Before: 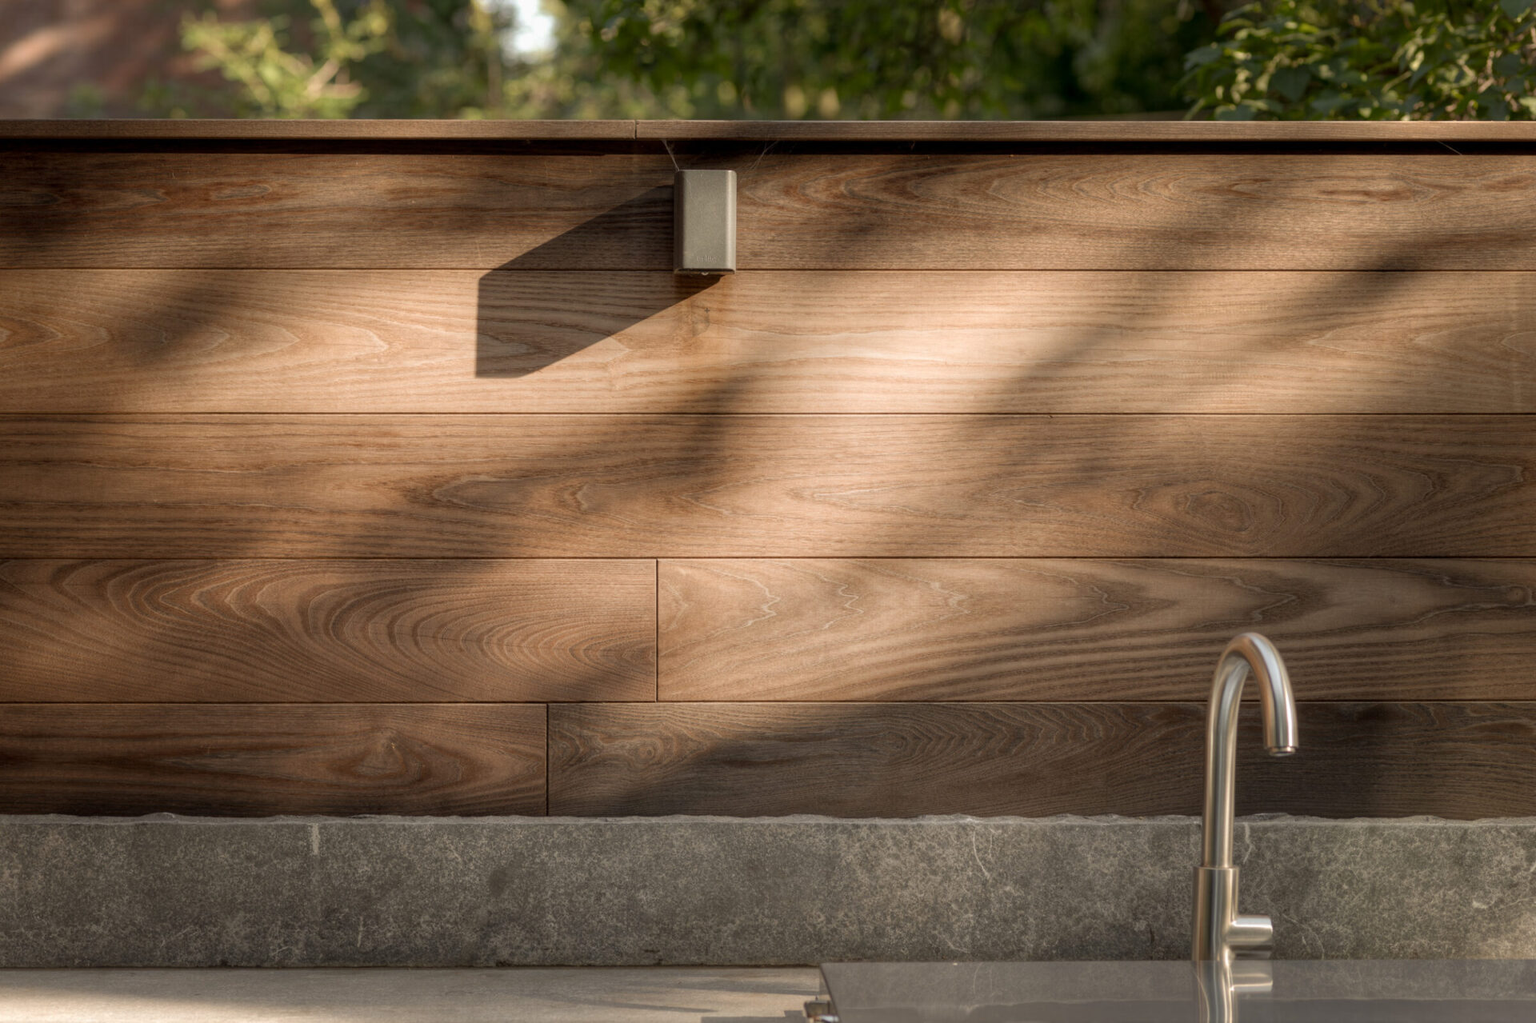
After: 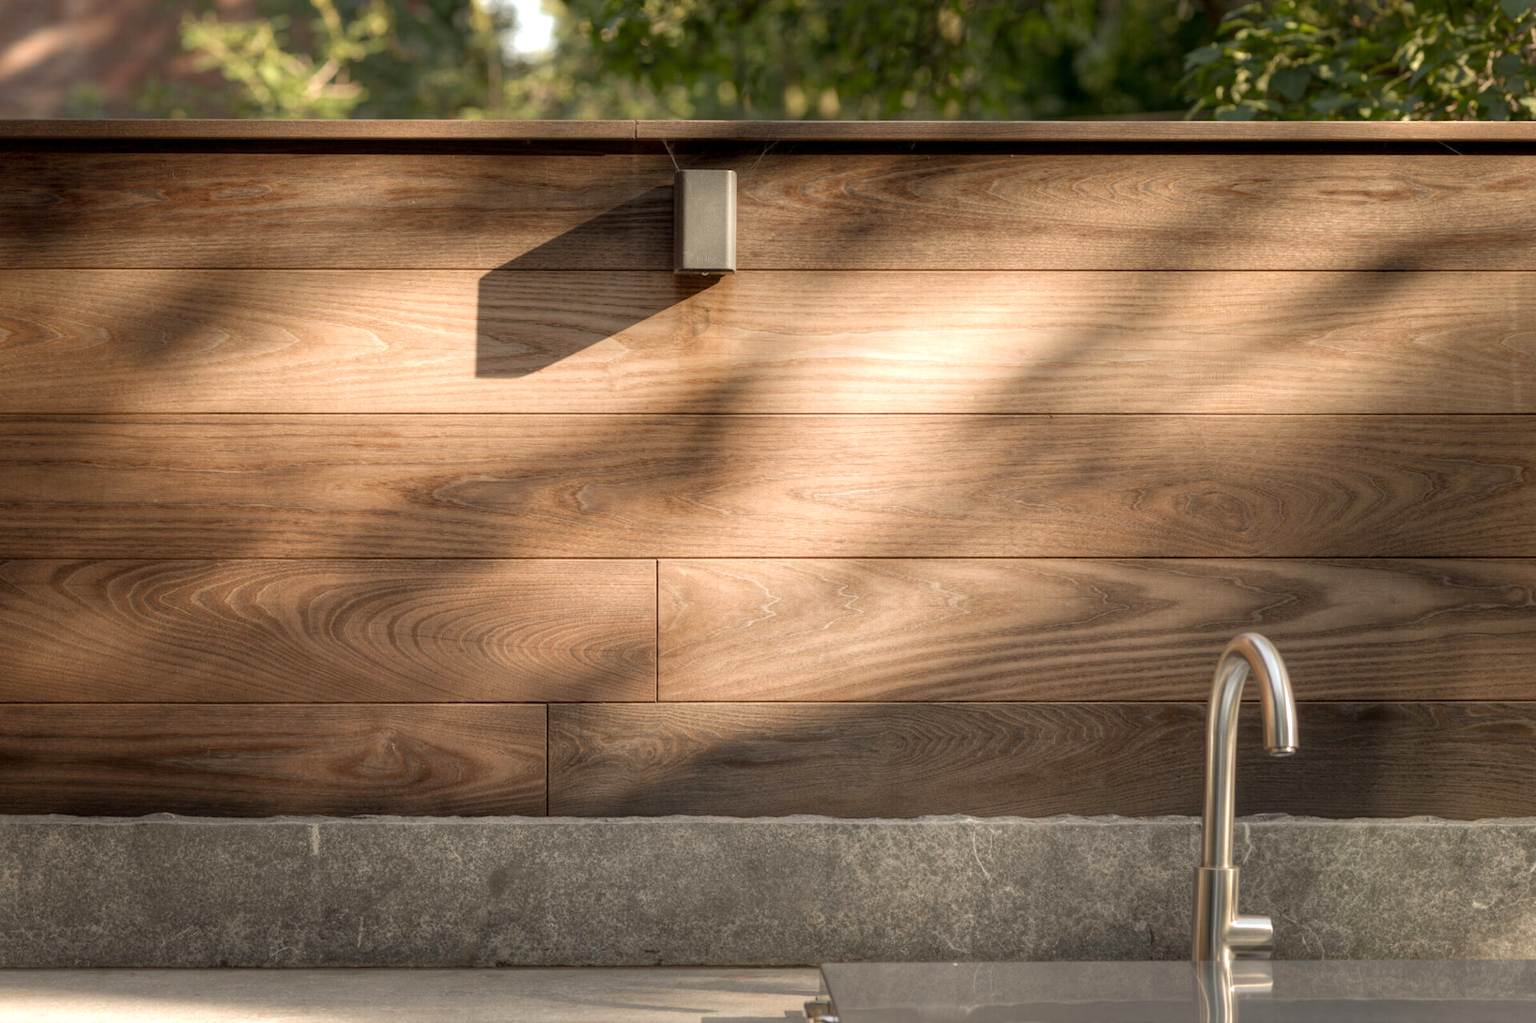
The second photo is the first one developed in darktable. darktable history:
exposure: exposure 0.407 EV, compensate highlight preservation false
